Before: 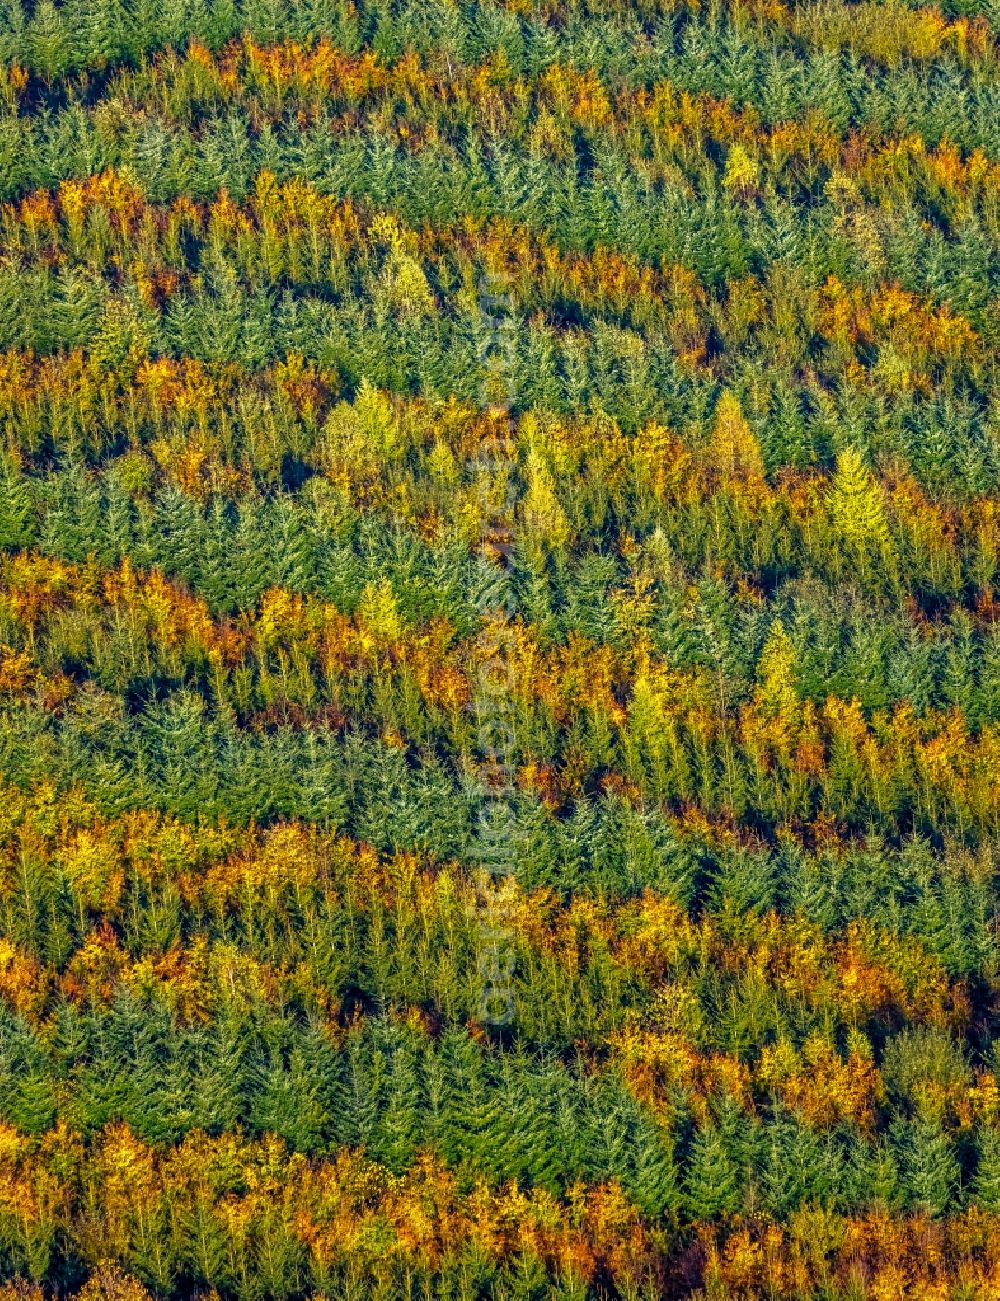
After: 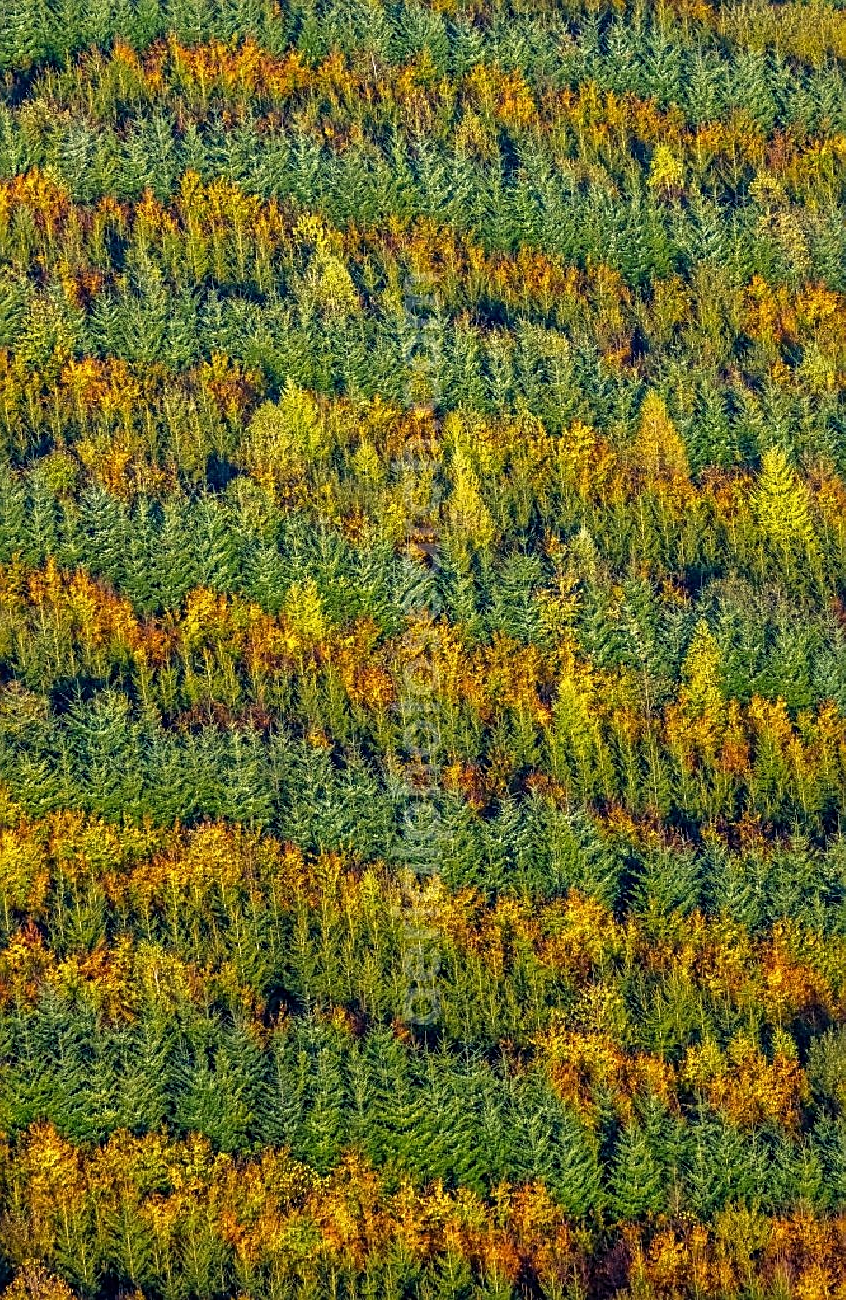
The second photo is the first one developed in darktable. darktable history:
sharpen: on, module defaults
crop: left 7.509%, right 7.845%
